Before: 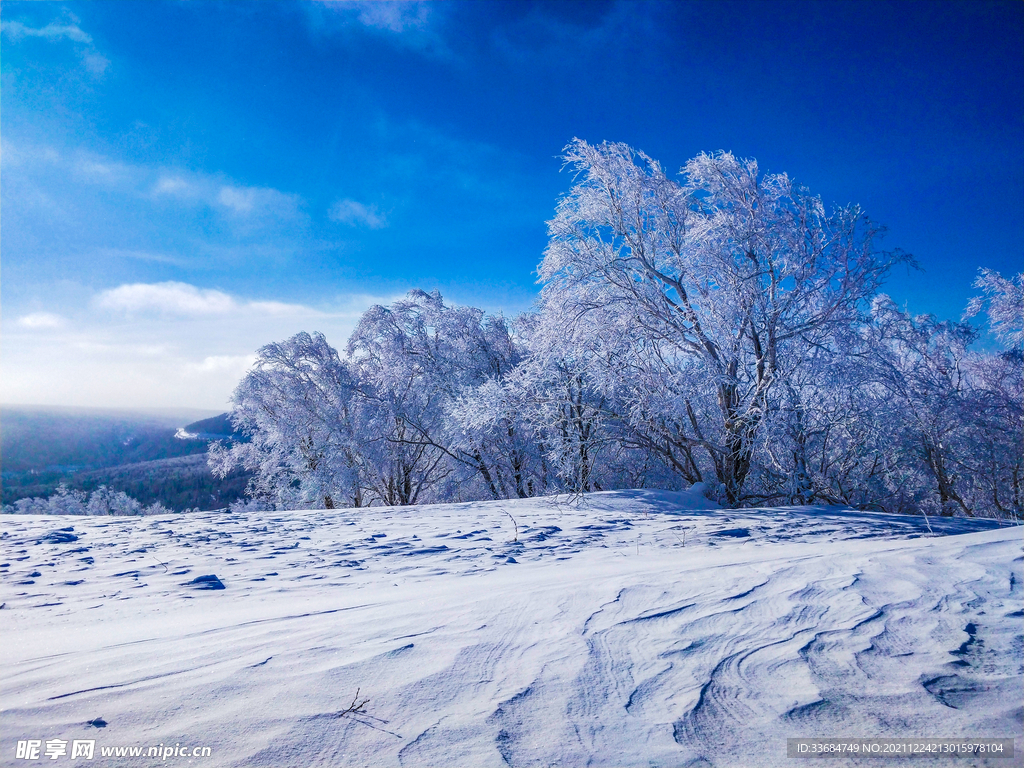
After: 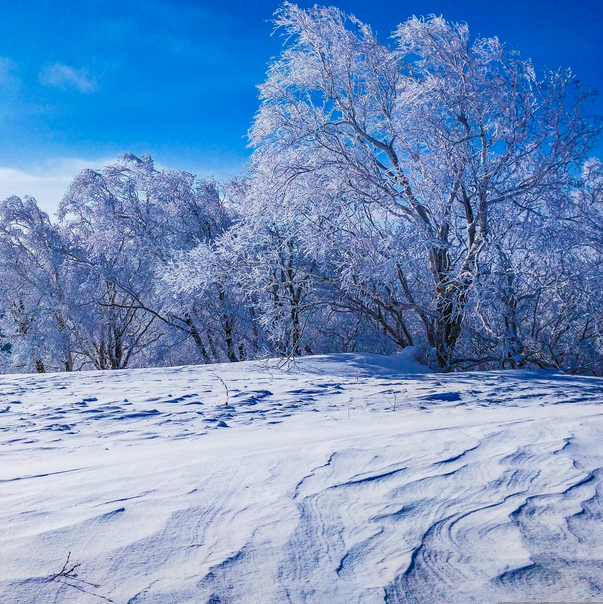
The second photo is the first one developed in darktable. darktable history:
crop and rotate: left 28.306%, top 17.825%, right 12.757%, bottom 3.451%
